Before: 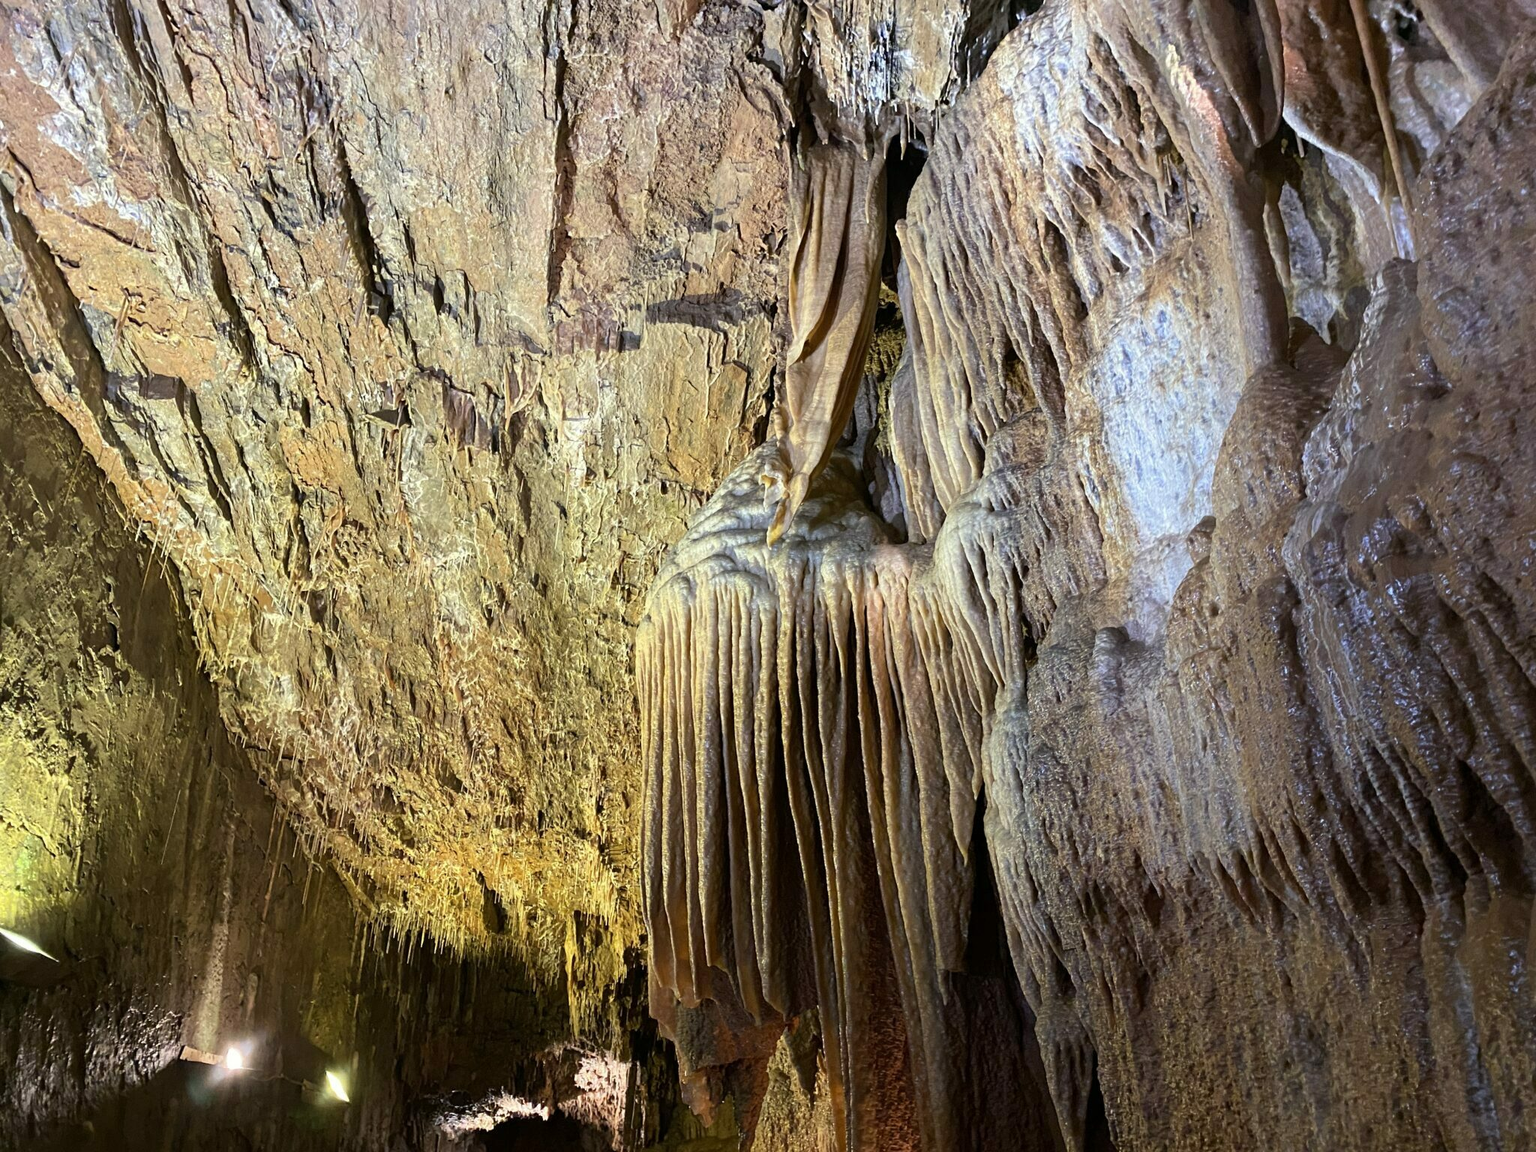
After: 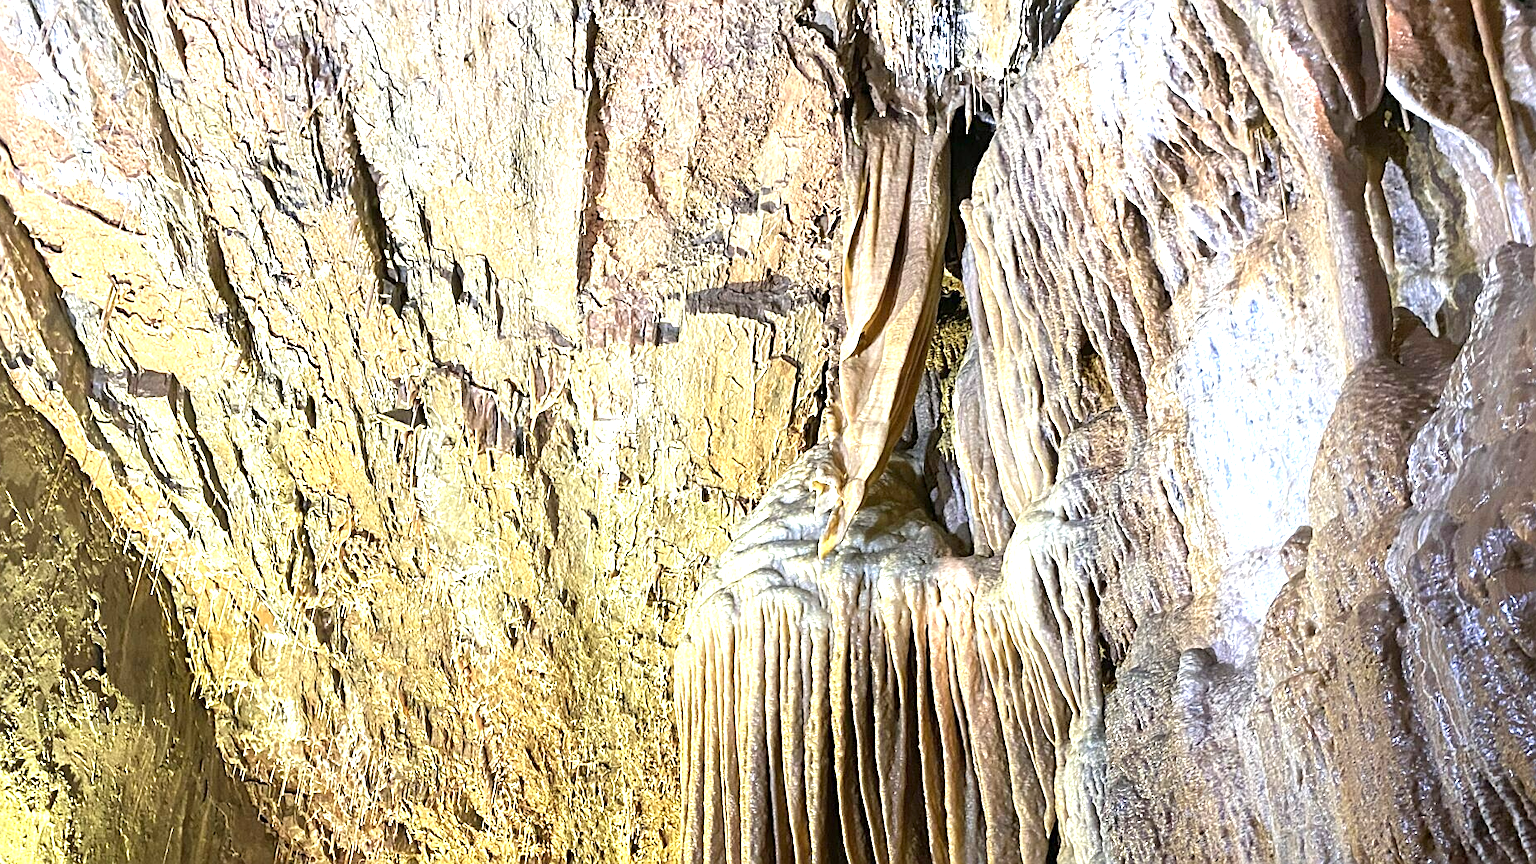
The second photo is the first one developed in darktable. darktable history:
exposure: black level correction 0, exposure 1.2 EV, compensate exposure bias true, compensate highlight preservation false
sharpen: on, module defaults
crop: left 1.539%, top 3.382%, right 7.59%, bottom 28.41%
